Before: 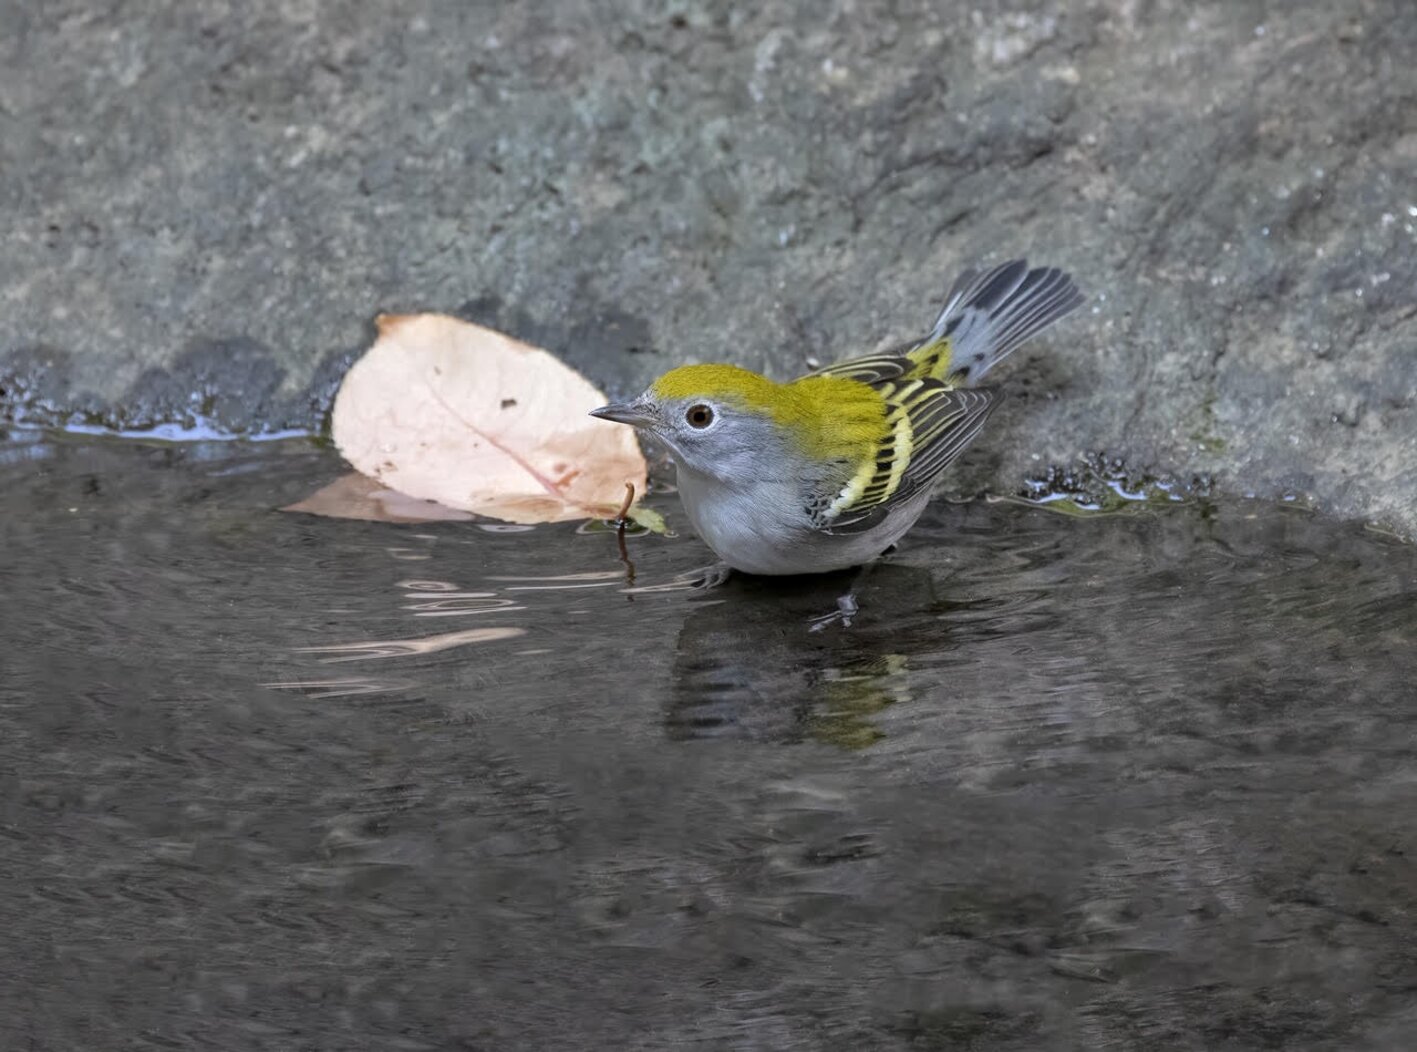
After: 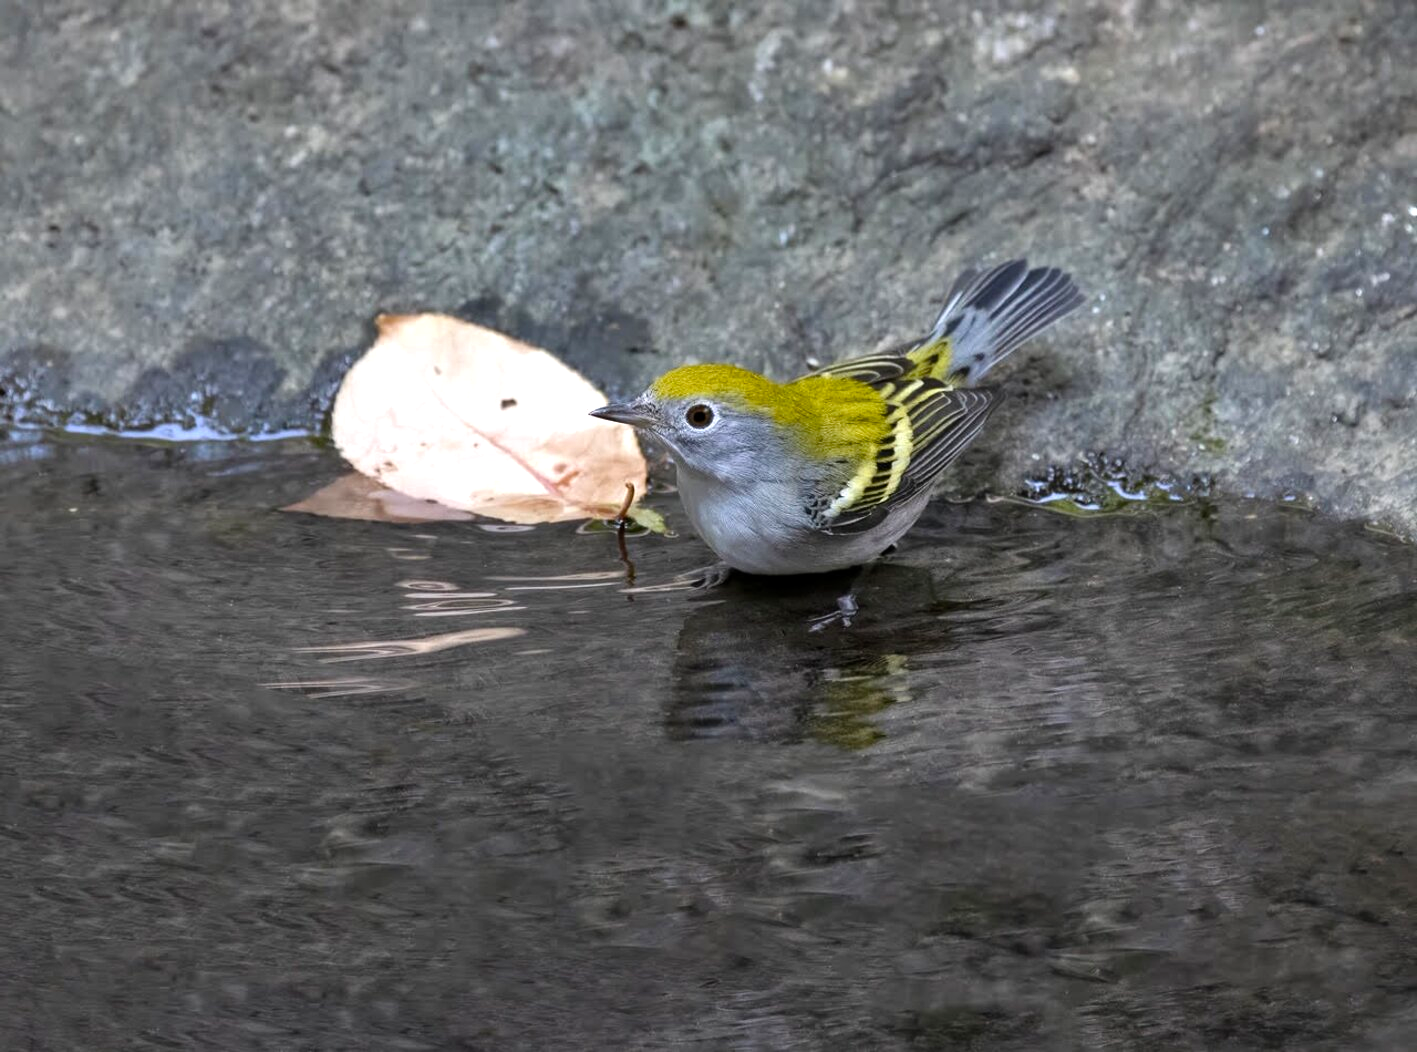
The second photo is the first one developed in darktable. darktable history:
shadows and highlights: shadows 22.7, highlights -48.71, soften with gaussian
color balance: contrast fulcrum 17.78%
color balance rgb: shadows lift › luminance -20%, power › hue 72.24°, highlights gain › luminance 15%, global offset › hue 171.6°, perceptual saturation grading › highlights -15%, perceptual saturation grading › shadows 25%, global vibrance 35%, contrast 10%
